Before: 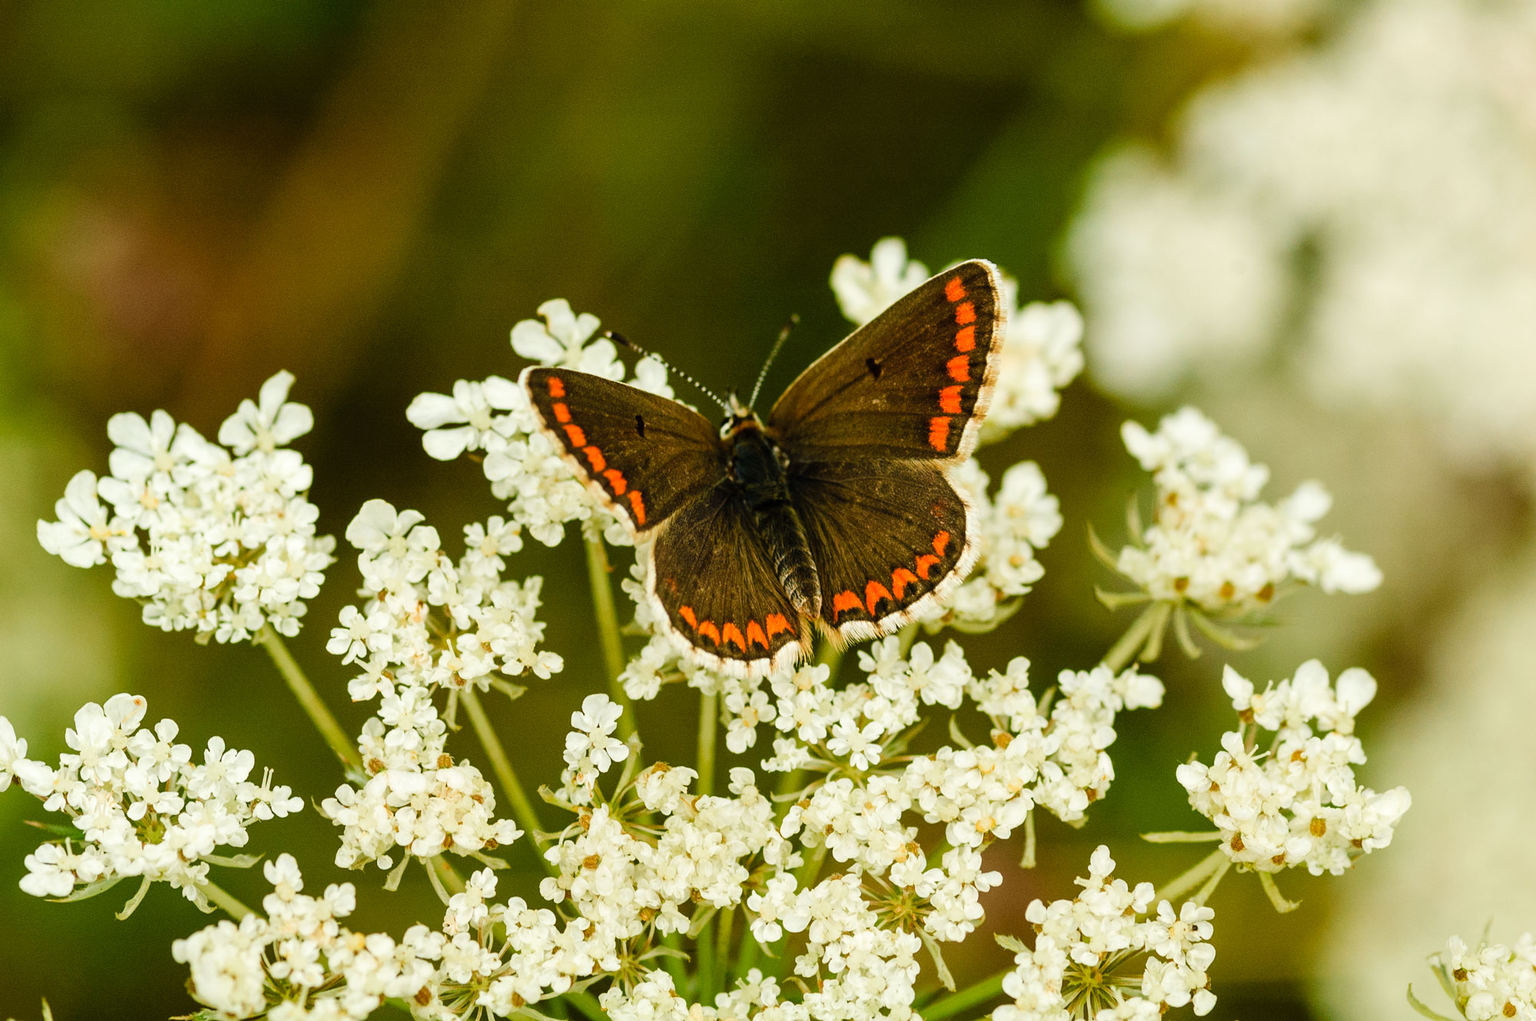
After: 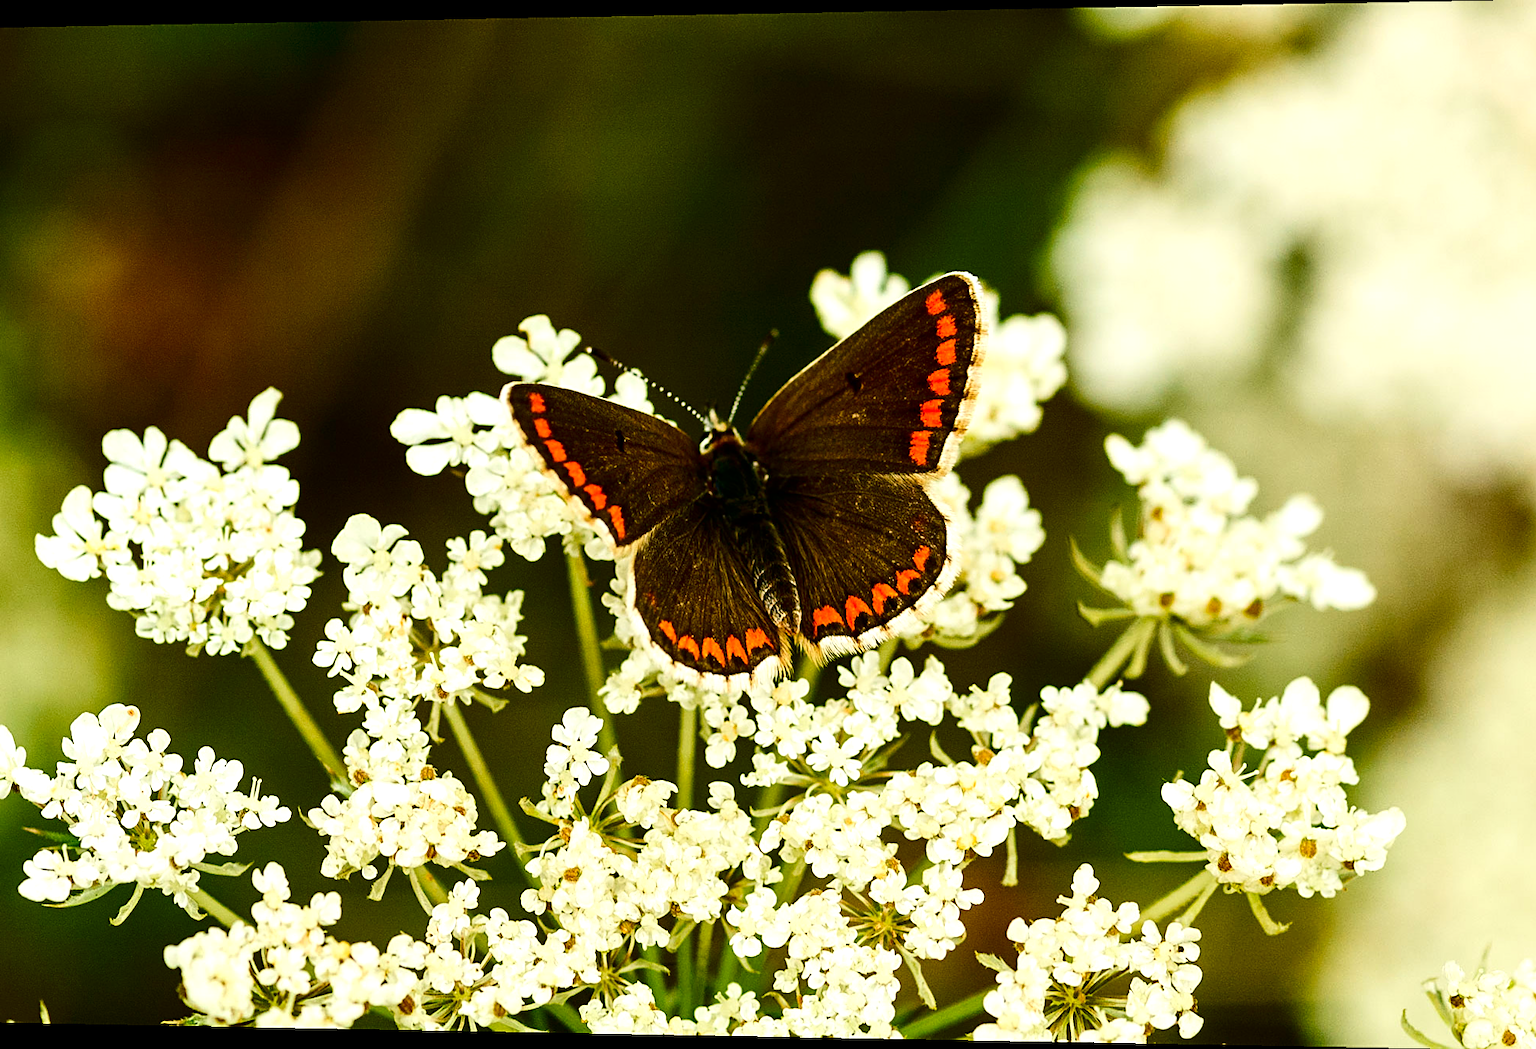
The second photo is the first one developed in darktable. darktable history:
exposure: black level correction 0, exposure 0.4 EV, compensate exposure bias true, compensate highlight preservation false
sharpen: on, module defaults
rotate and perspective: lens shift (horizontal) -0.055, automatic cropping off
contrast brightness saturation: contrast 0.19, brightness -0.24, saturation 0.11
